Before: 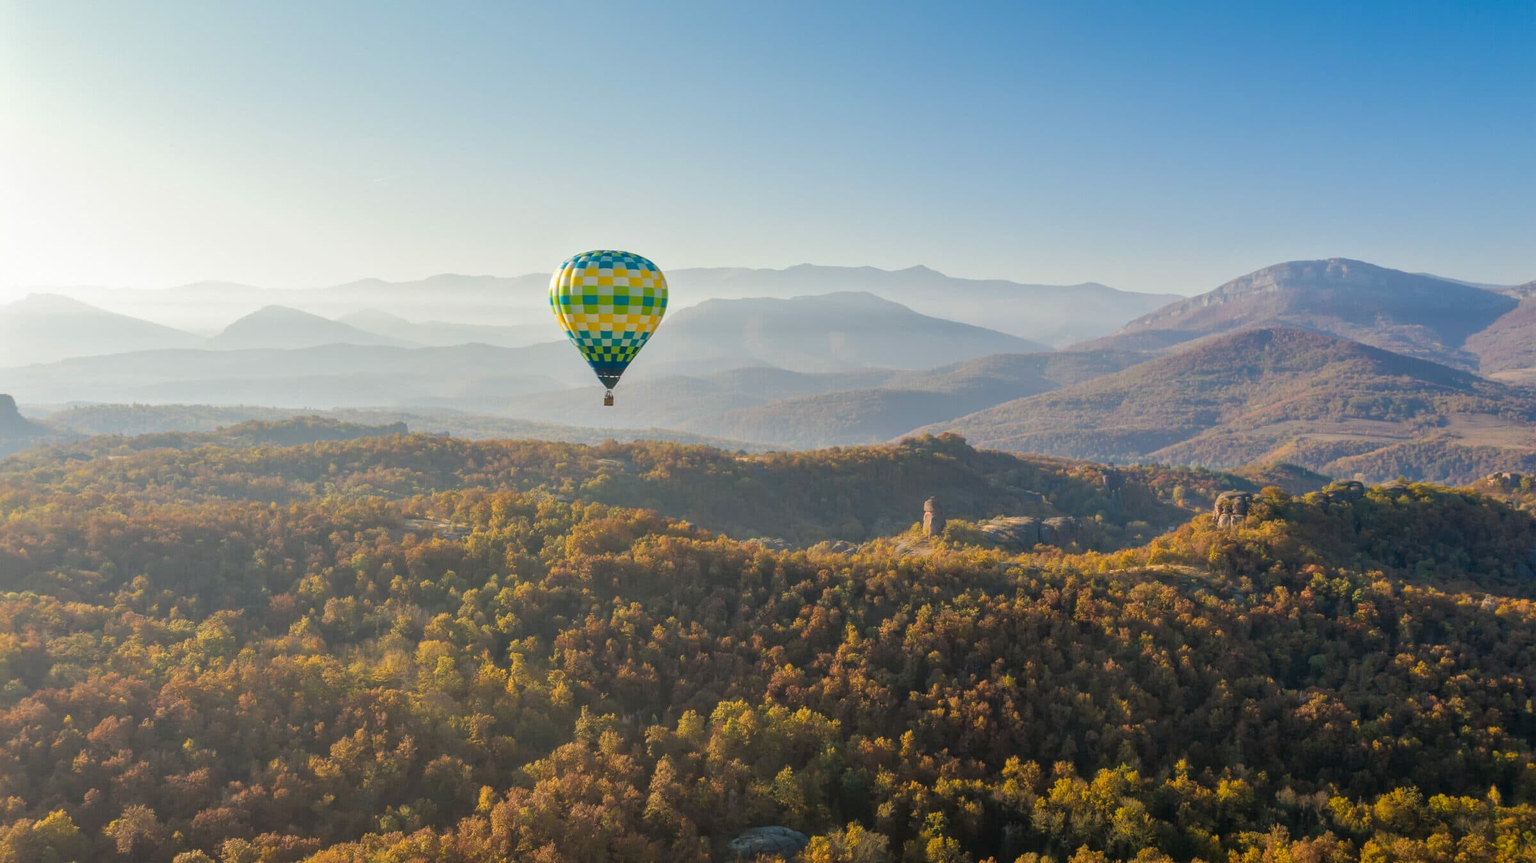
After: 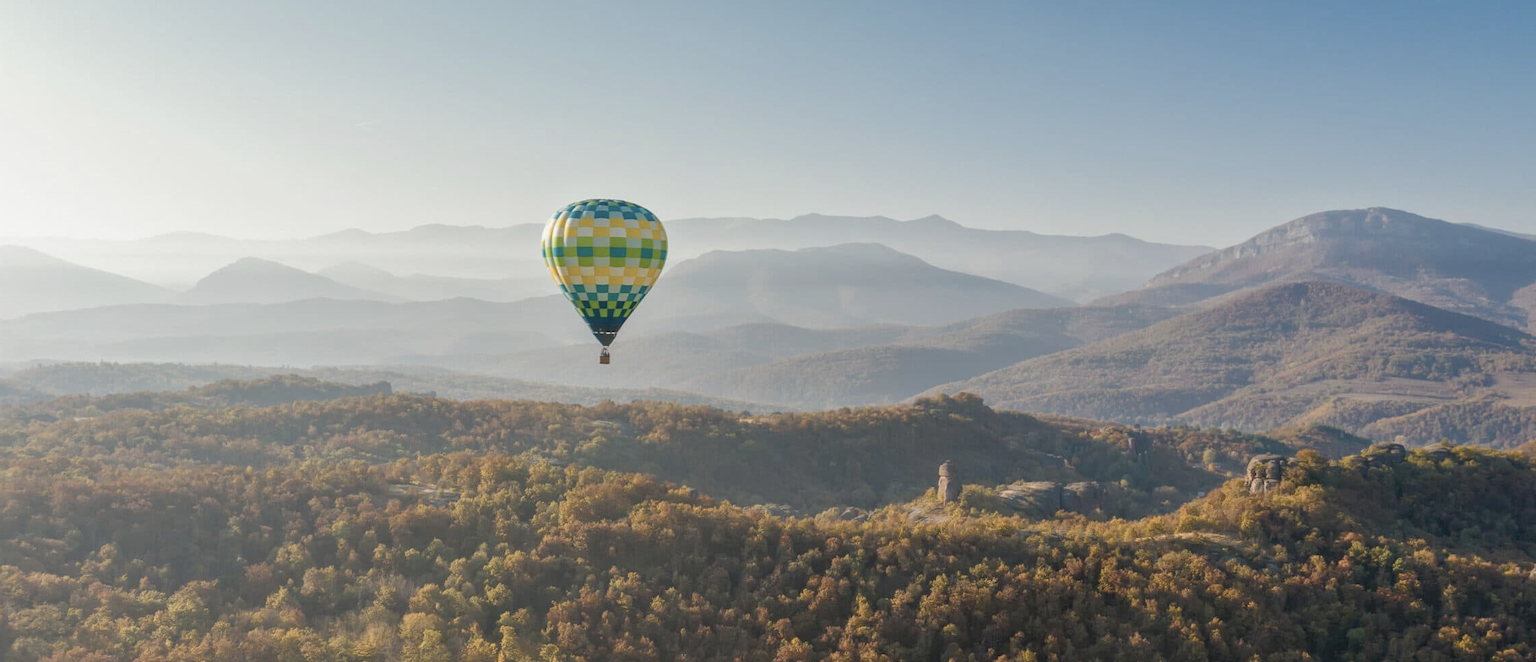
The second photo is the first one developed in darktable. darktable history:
crop: left 2.509%, top 7.286%, right 3.126%, bottom 20.26%
contrast brightness saturation: contrast -0.057, saturation -0.418
color balance rgb: perceptual saturation grading › global saturation 20%, perceptual saturation grading › highlights -25.486%, perceptual saturation grading › shadows 26.183%
